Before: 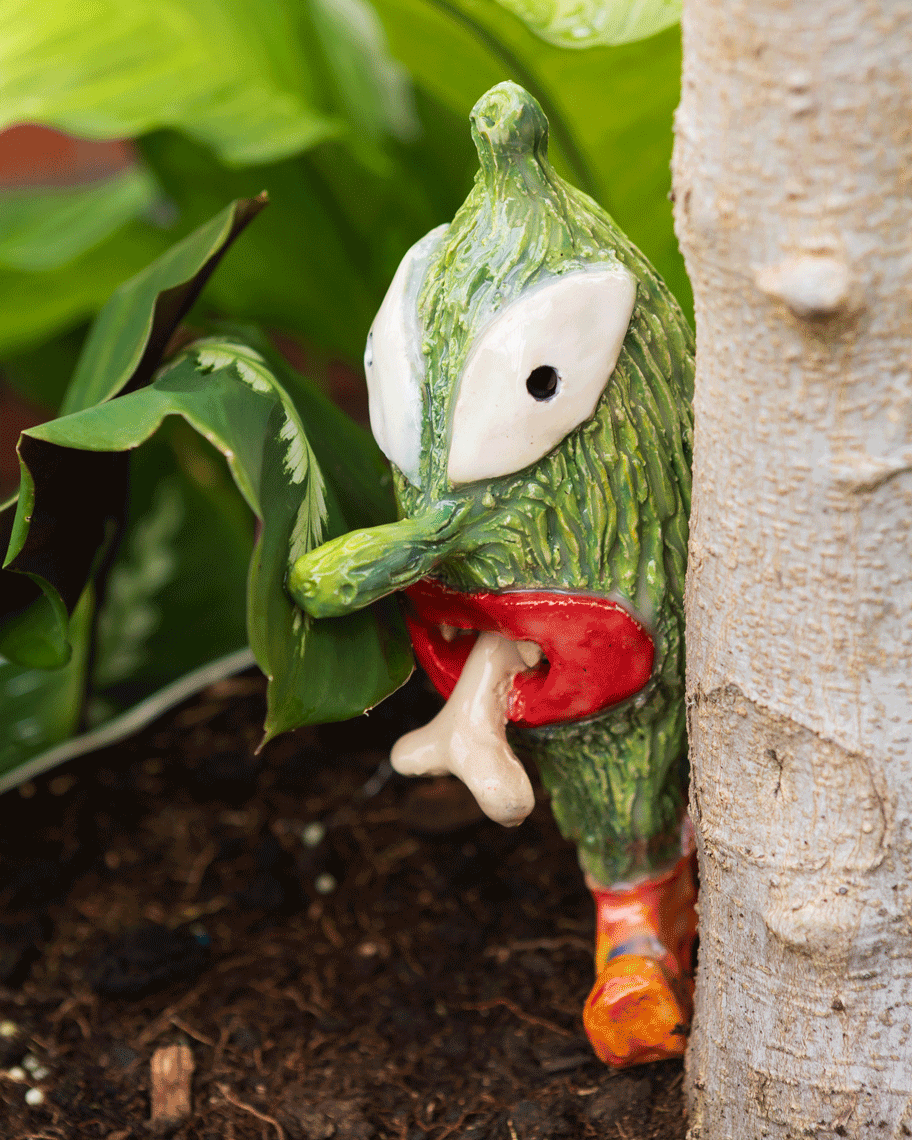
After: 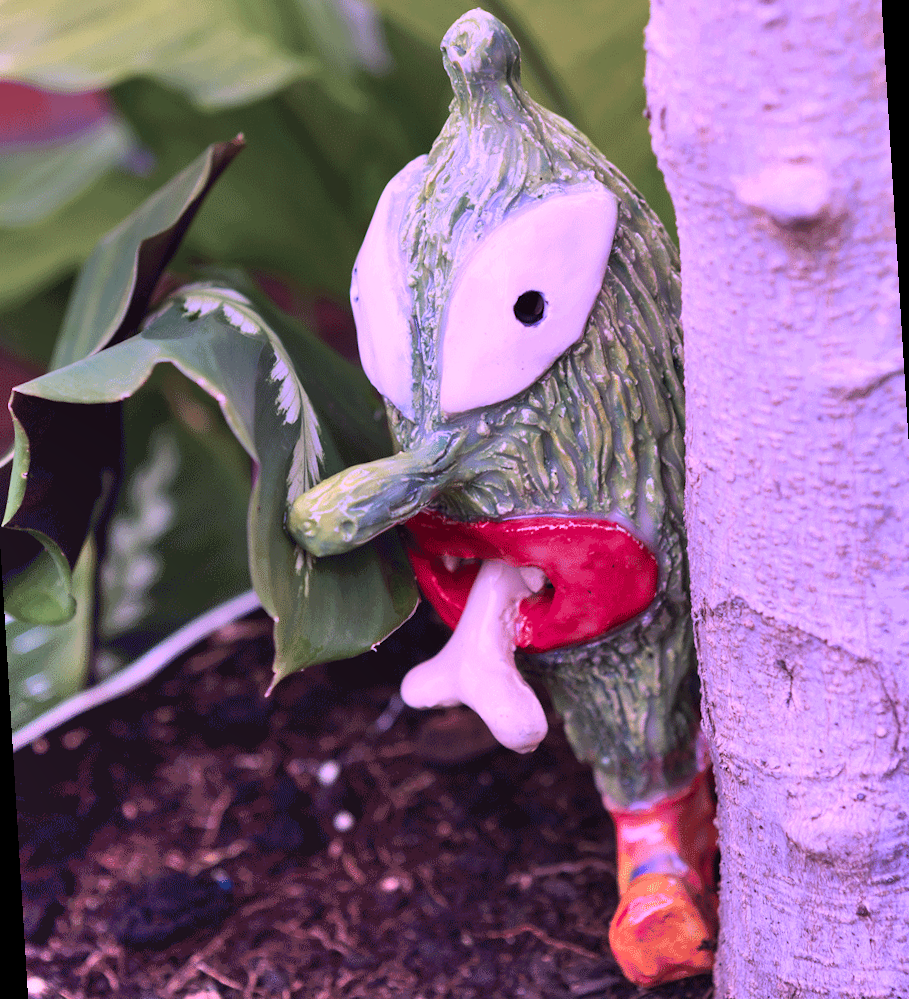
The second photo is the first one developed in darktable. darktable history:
shadows and highlights: shadows 60, soften with gaussian
rotate and perspective: rotation -3.52°, crop left 0.036, crop right 0.964, crop top 0.081, crop bottom 0.919
color calibration: illuminant custom, x 0.379, y 0.481, temperature 4443.07 K
